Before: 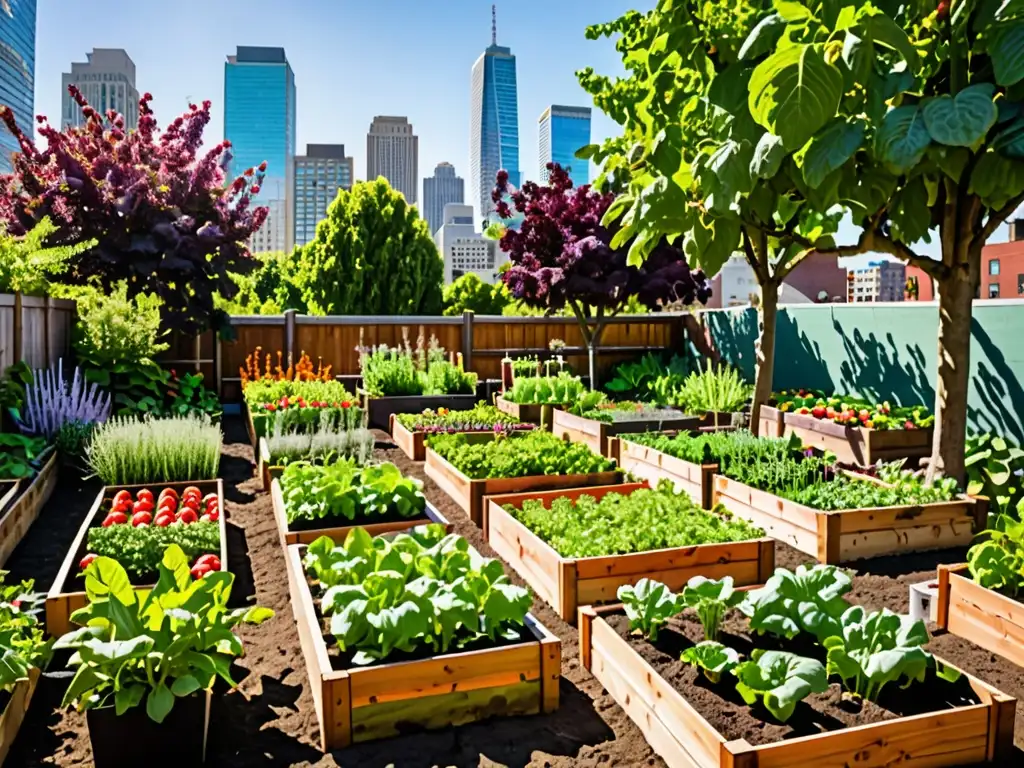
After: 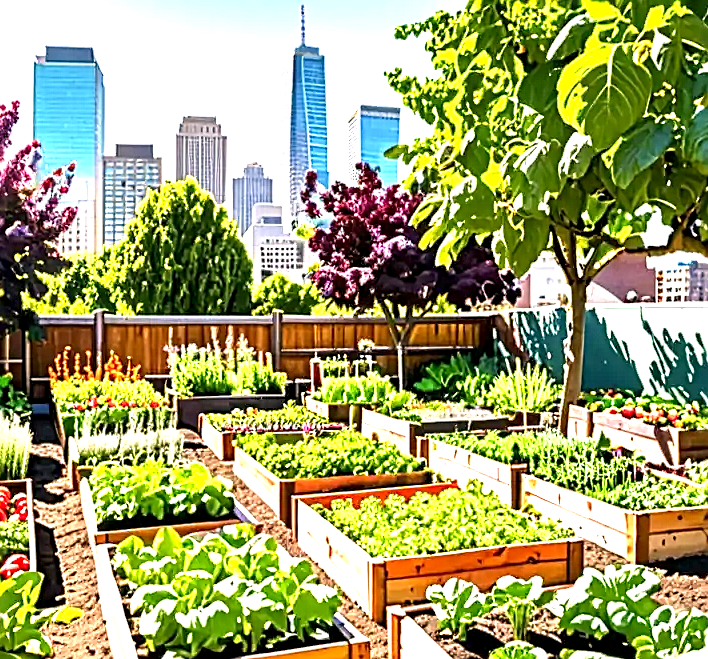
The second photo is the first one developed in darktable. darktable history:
contrast equalizer: y [[0.5, 0.5, 0.5, 0.539, 0.64, 0.611], [0.5 ×6], [0.5 ×6], [0 ×6], [0 ×6]]
sharpen: on, module defaults
crop: left 18.746%, right 12.084%, bottom 14.176%
exposure: black level correction 0.001, exposure 1.31 EV, compensate exposure bias true, compensate highlight preservation false
color correction: highlights a* 7.84, highlights b* 4.01
